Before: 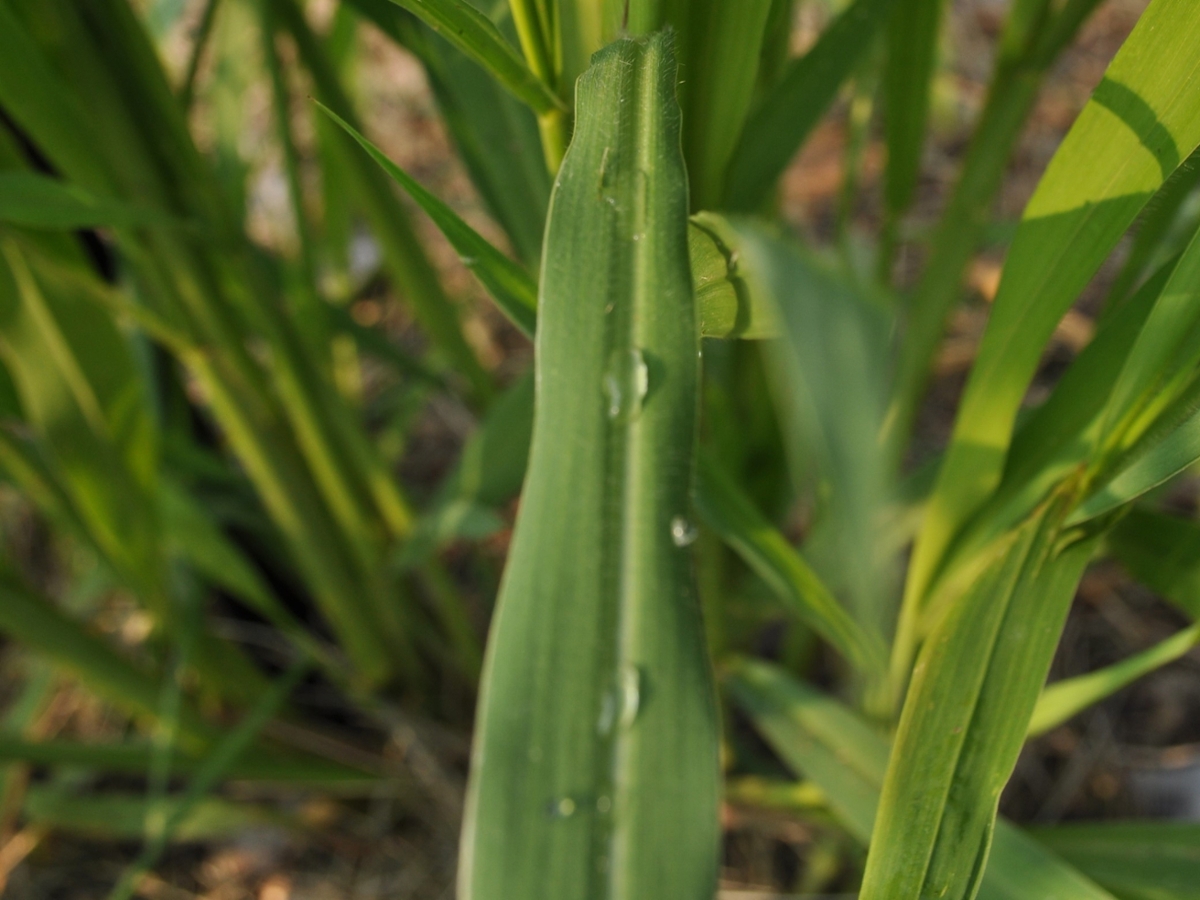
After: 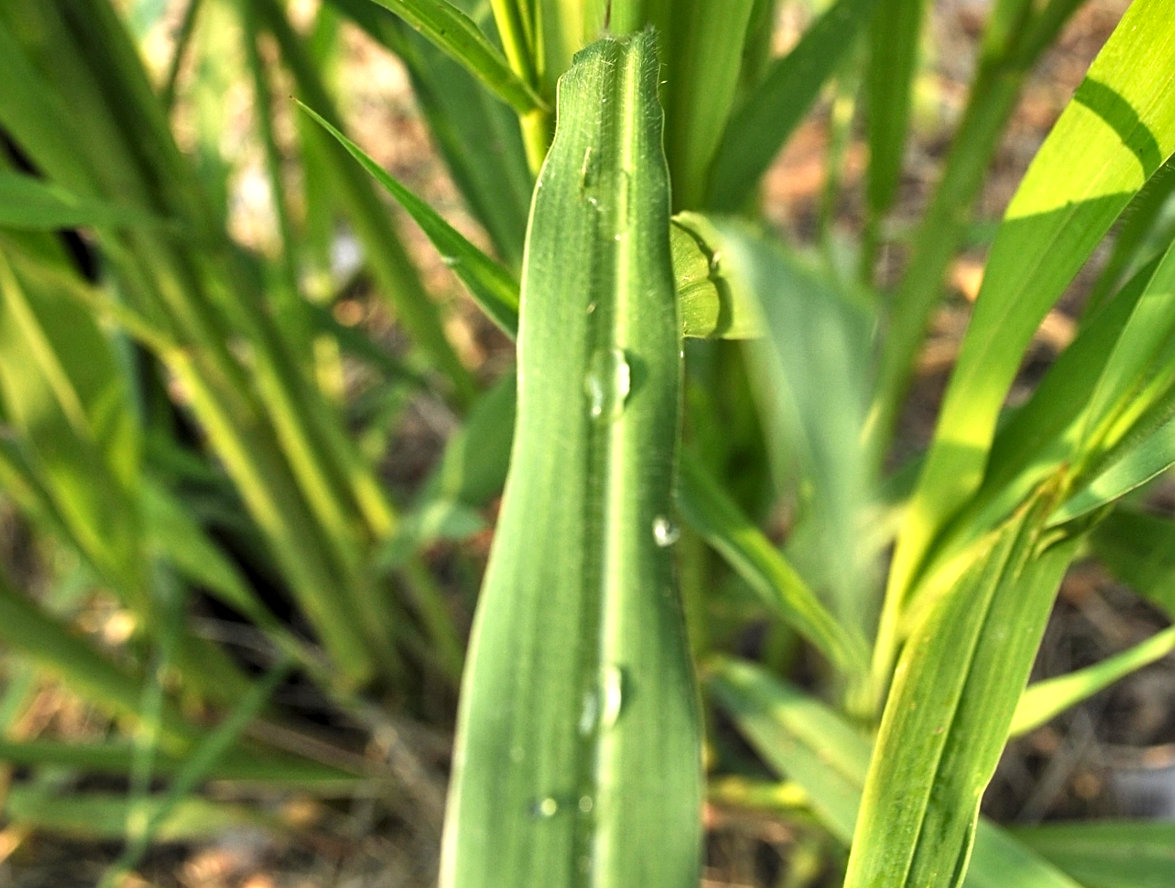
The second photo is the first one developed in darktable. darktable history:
crop and rotate: left 1.527%, right 0.53%, bottom 1.293%
exposure: exposure 1 EV, compensate highlight preservation false
shadows and highlights: soften with gaussian
tone equalizer: -8 EV -0.419 EV, -7 EV -0.426 EV, -6 EV -0.366 EV, -5 EV -0.246 EV, -3 EV 0.25 EV, -2 EV 0.354 EV, -1 EV 0.404 EV, +0 EV 0.414 EV
local contrast: mode bilateral grid, contrast 20, coarseness 49, detail 132%, midtone range 0.2
sharpen: on, module defaults
